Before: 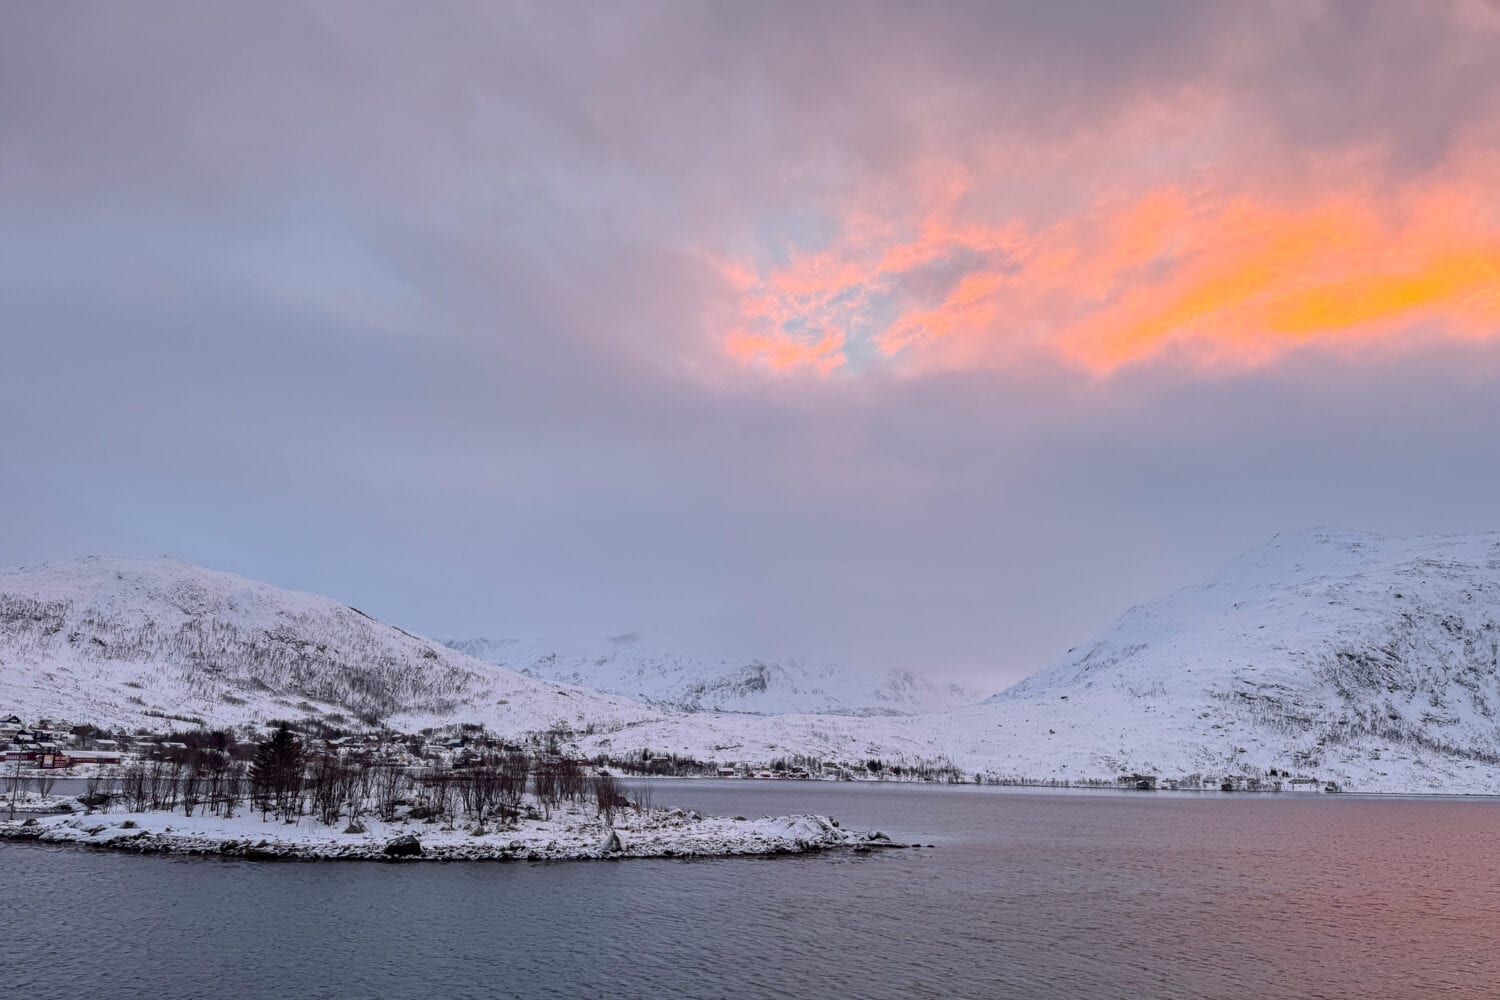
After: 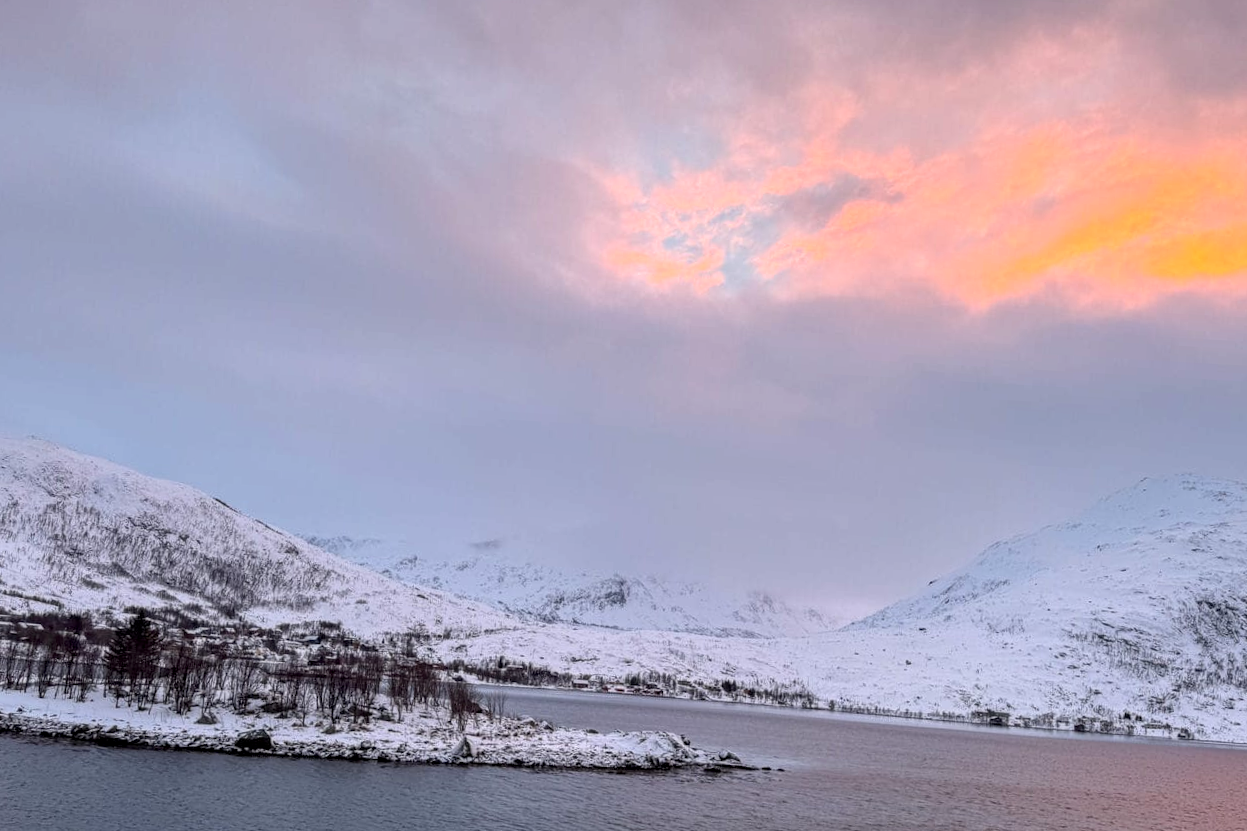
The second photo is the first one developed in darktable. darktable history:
exposure: exposure 0.217 EV, compensate highlight preservation false
crop and rotate: angle -3.27°, left 5.211%, top 5.211%, right 4.607%, bottom 4.607%
local contrast: on, module defaults
